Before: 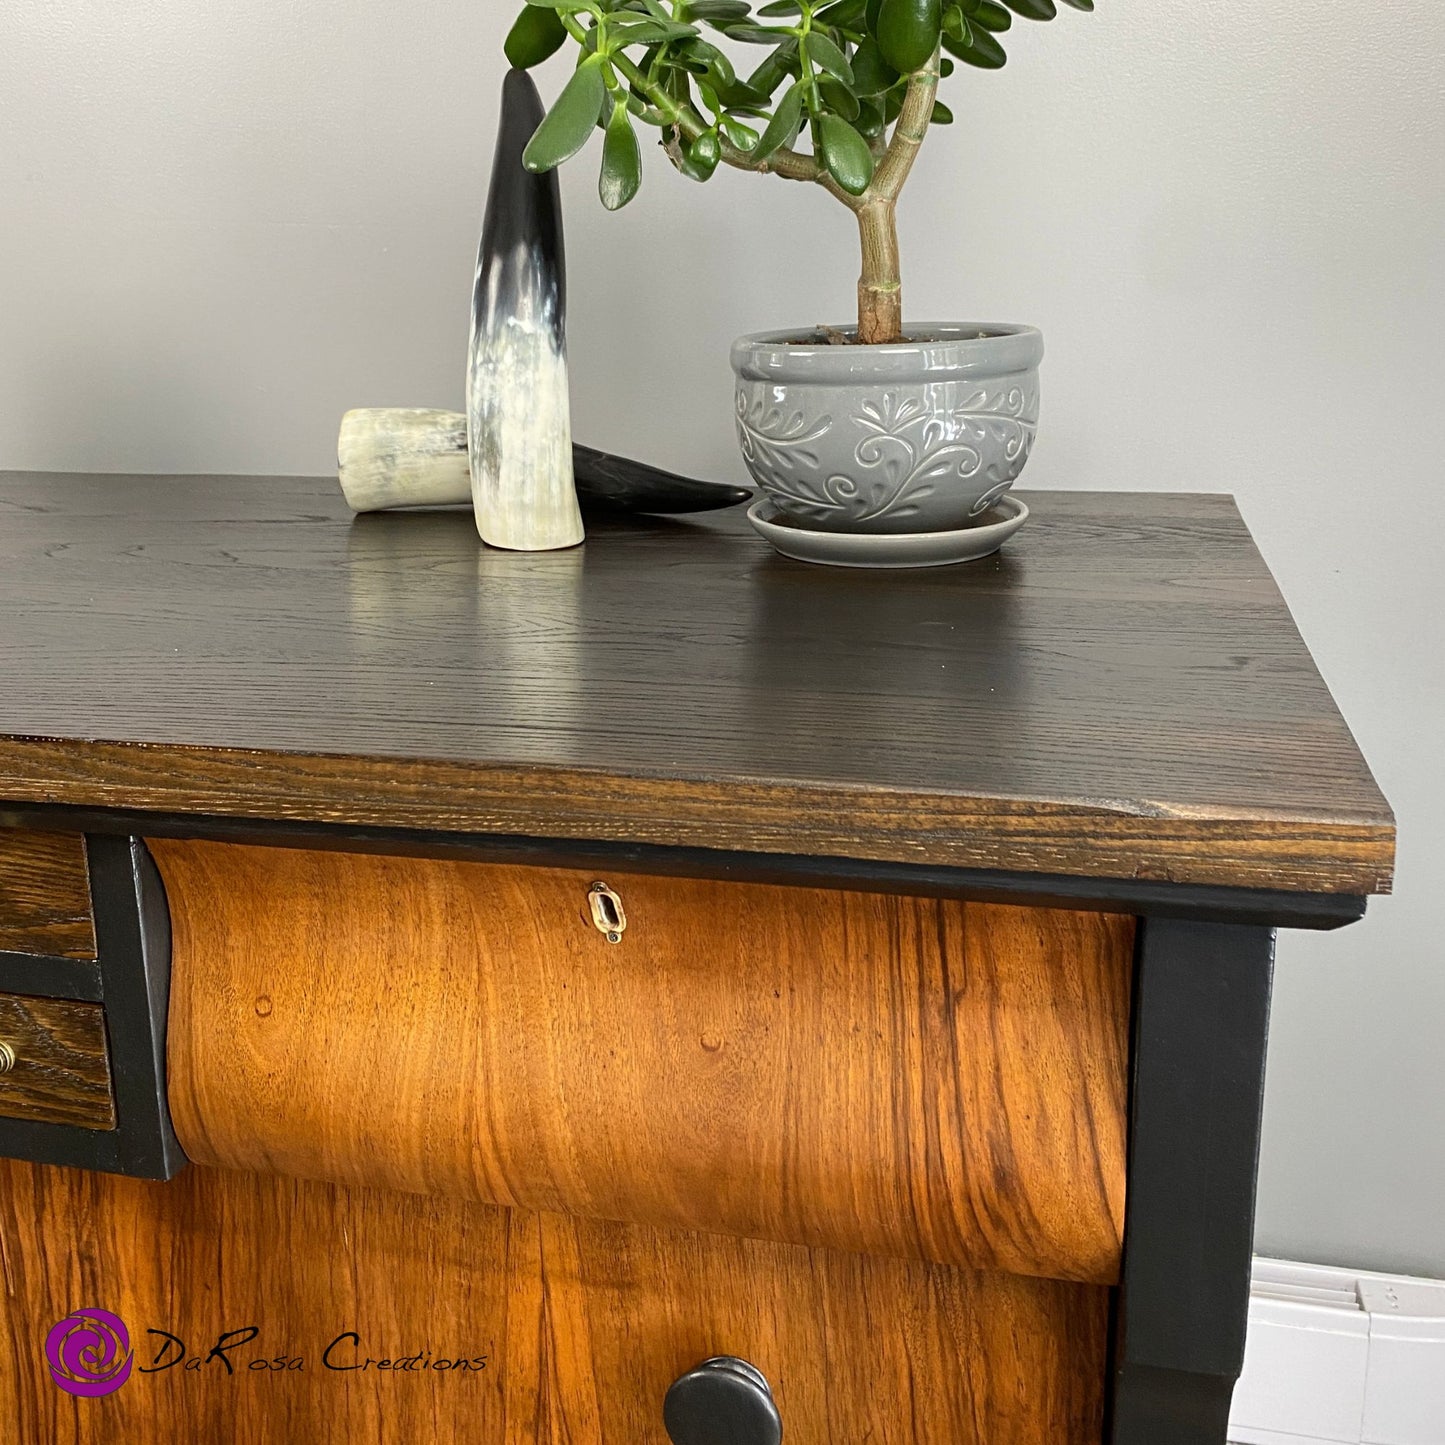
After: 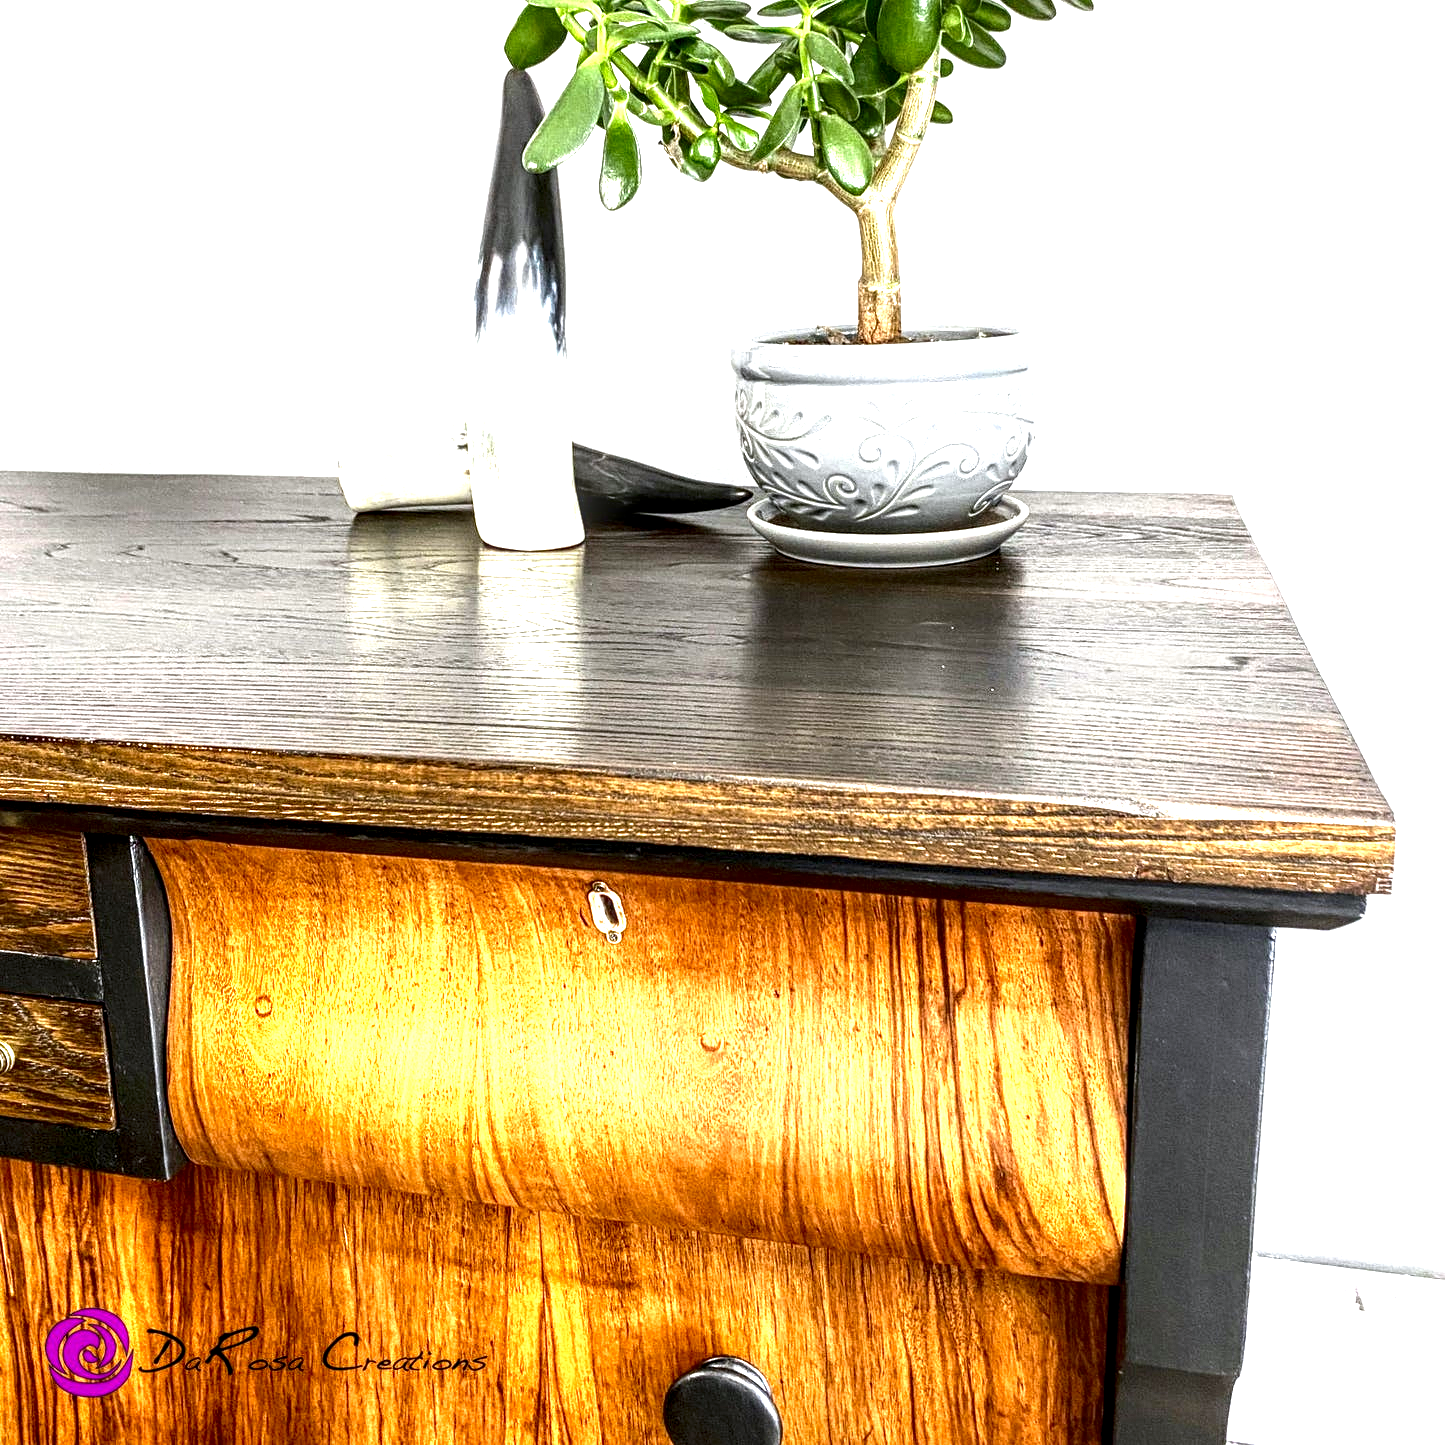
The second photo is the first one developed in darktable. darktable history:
white balance: red 0.984, blue 1.059
exposure: black level correction 0.001, exposure 1.719 EV, compensate exposure bias true, compensate highlight preservation false
shadows and highlights: shadows 30.86, highlights 0, soften with gaussian
local contrast: highlights 19%, detail 186%
contrast brightness saturation: contrast 0.07, brightness -0.13, saturation 0.06
